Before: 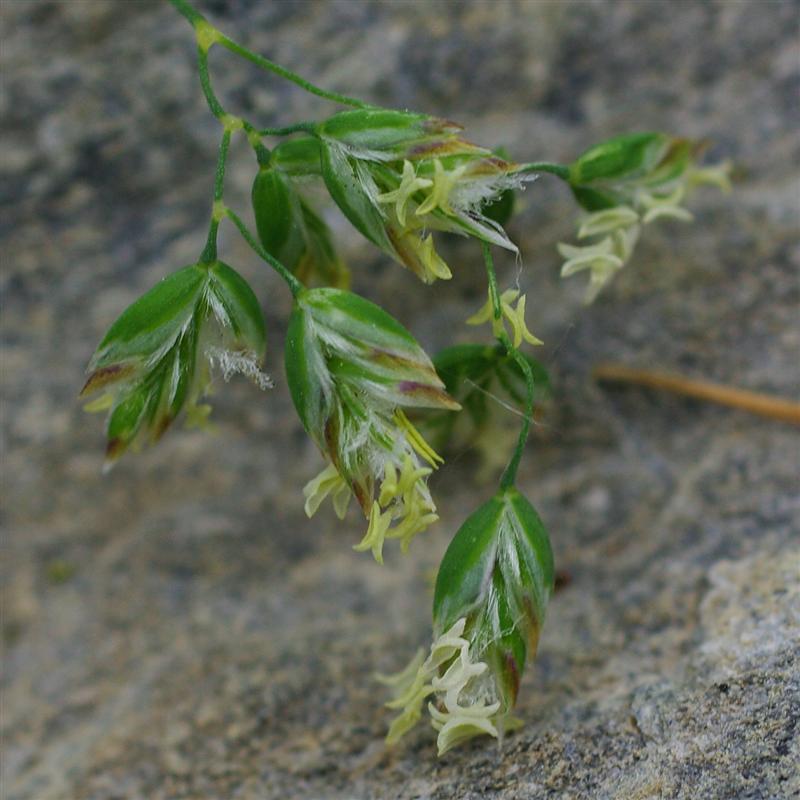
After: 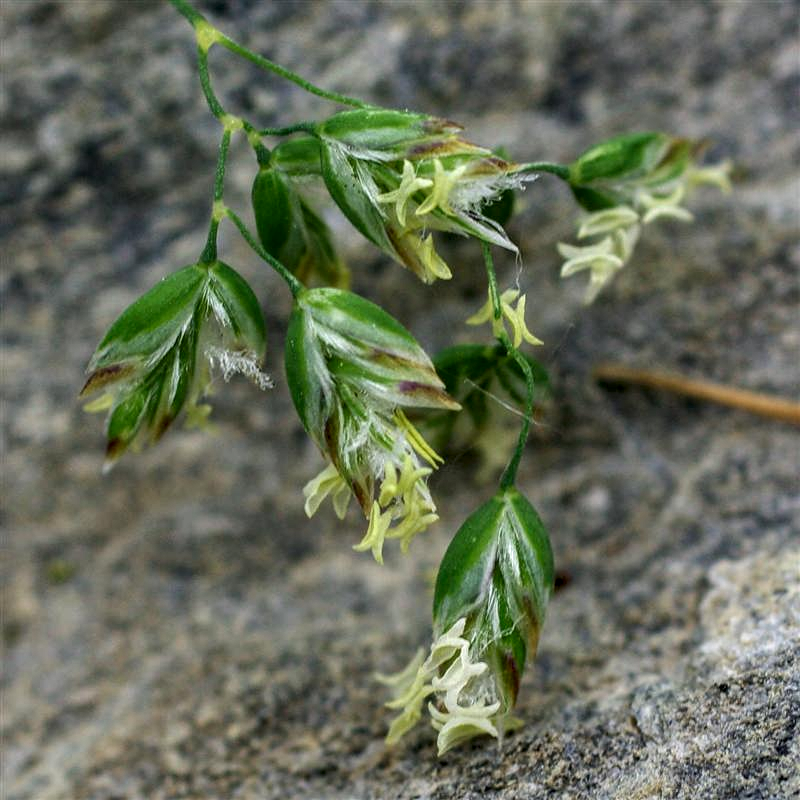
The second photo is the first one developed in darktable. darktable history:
local contrast: highlights 64%, shadows 53%, detail 169%, midtone range 0.512
levels: levels [0, 0.474, 0.947]
